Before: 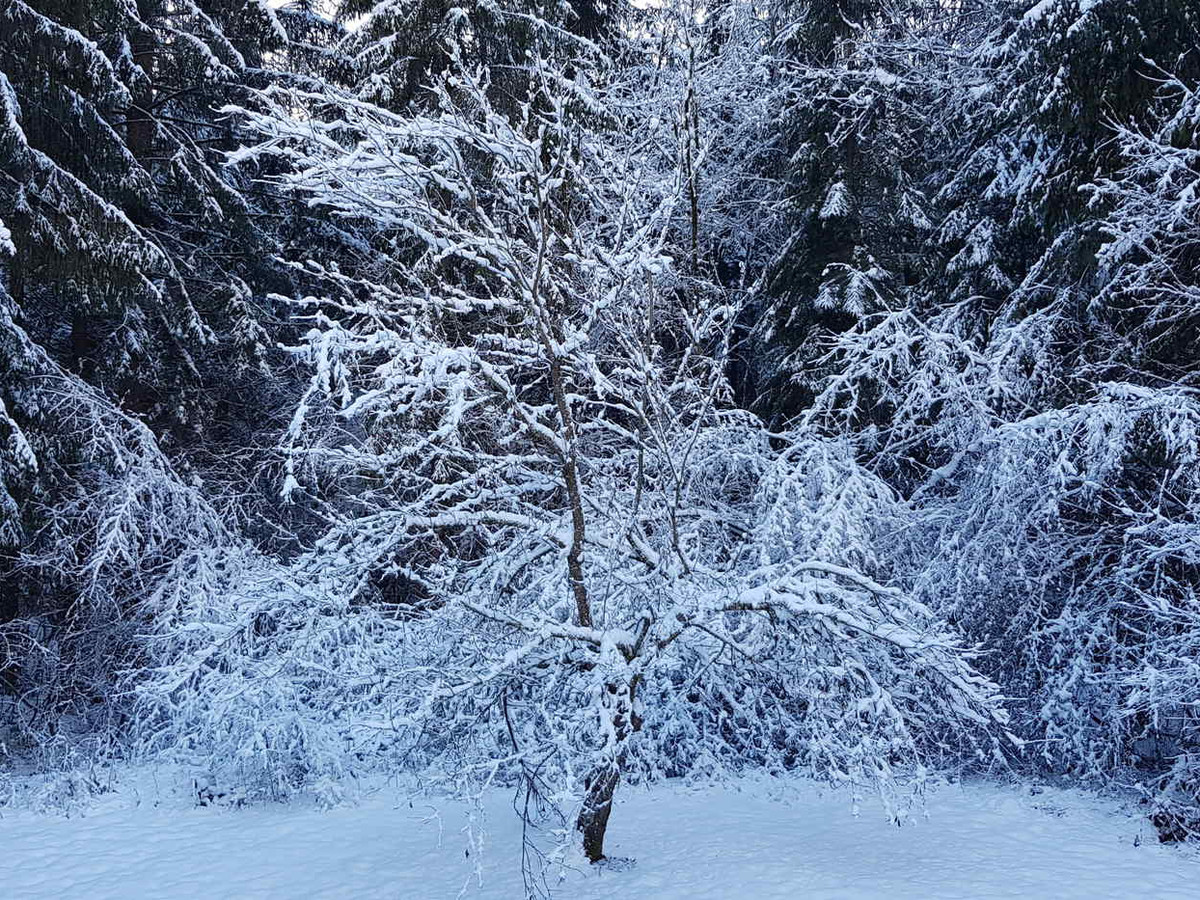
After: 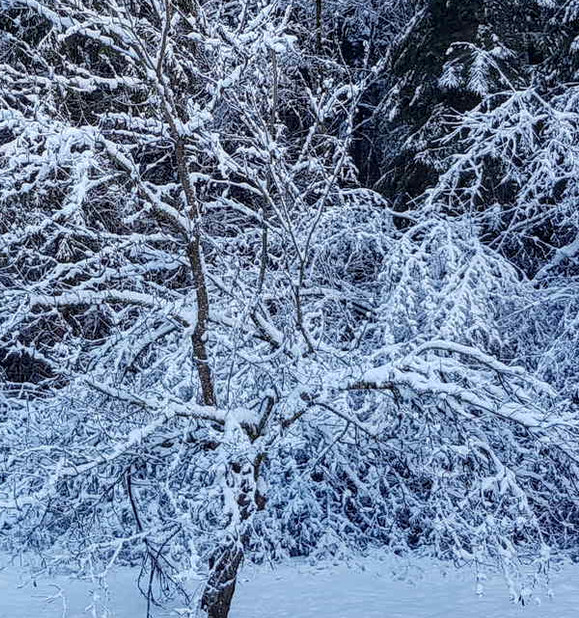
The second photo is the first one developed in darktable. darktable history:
local contrast: on, module defaults
crop: left 31.379%, top 24.658%, right 20.326%, bottom 6.628%
